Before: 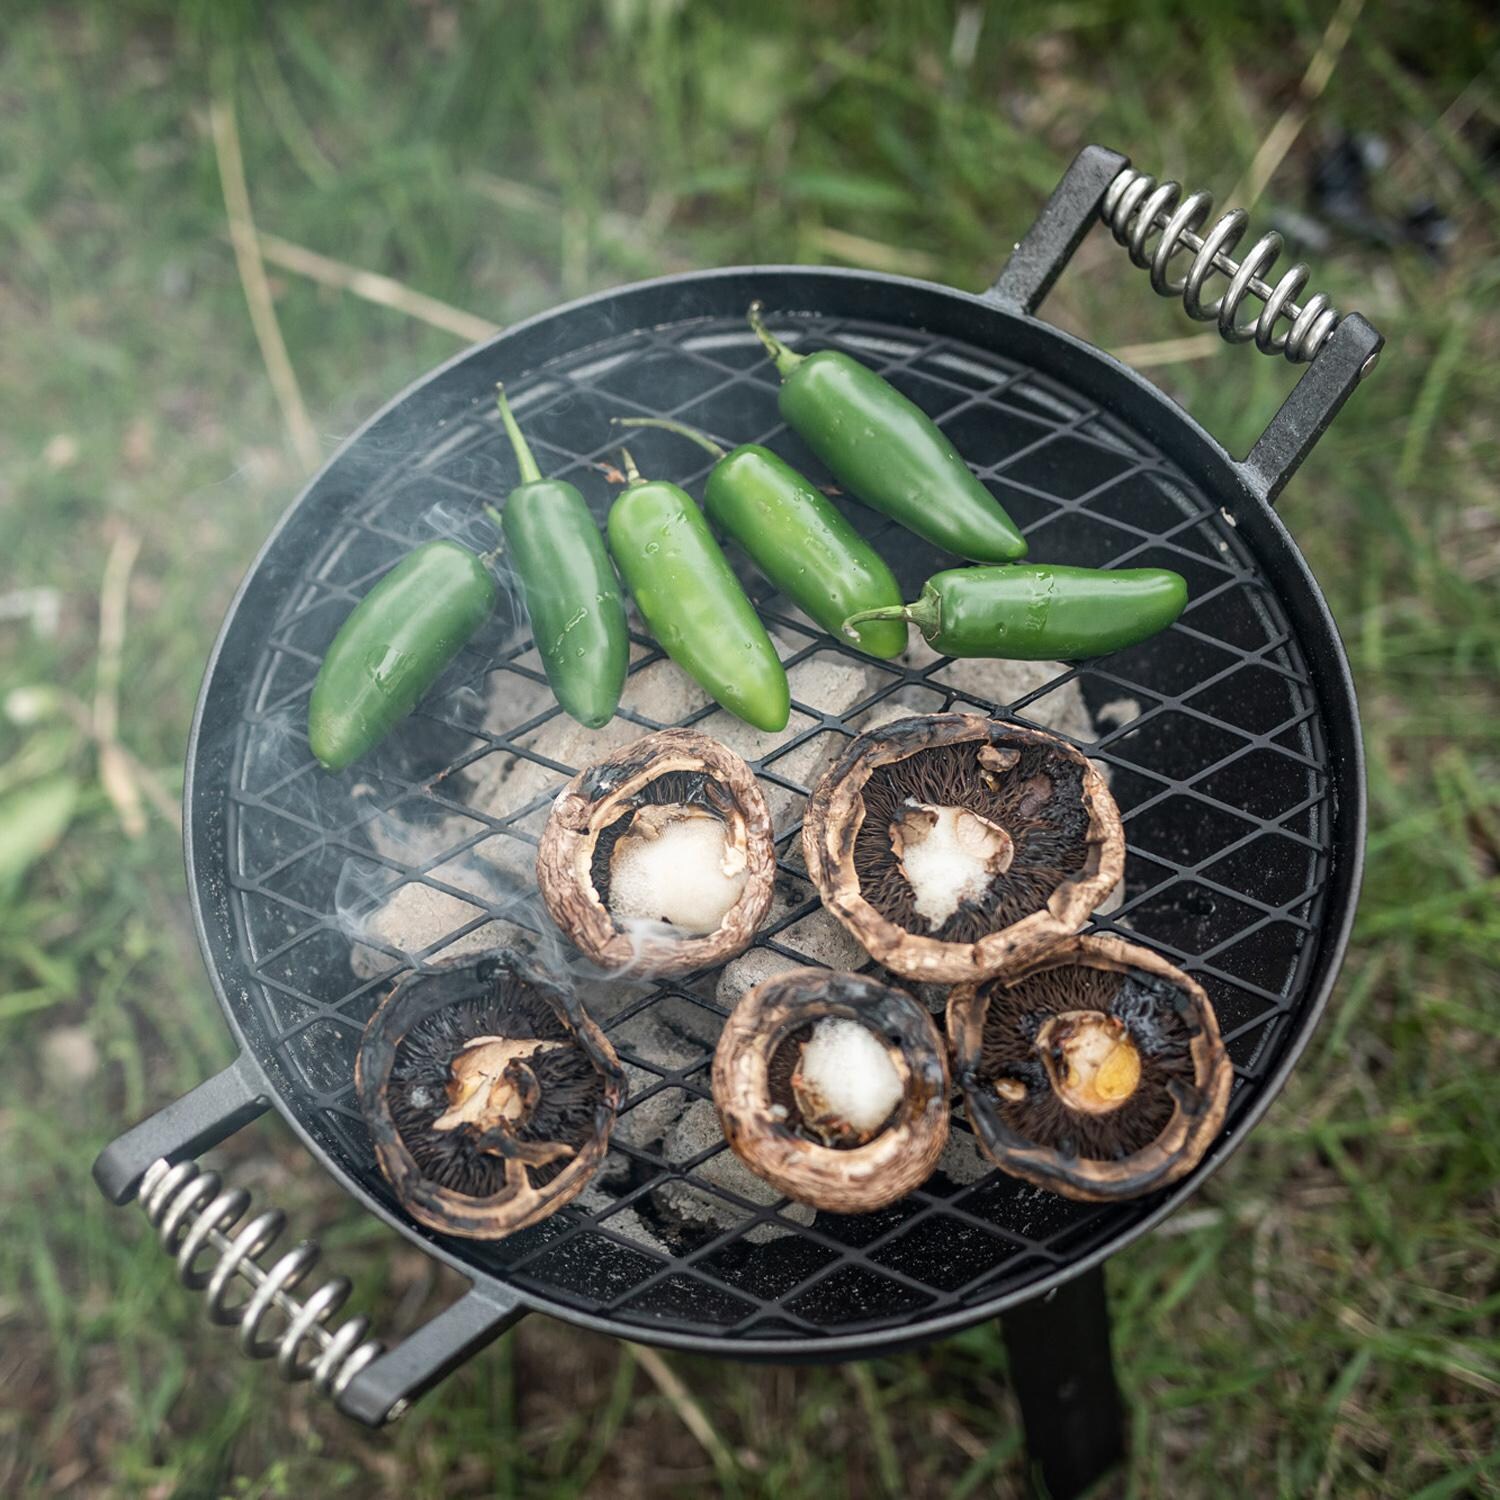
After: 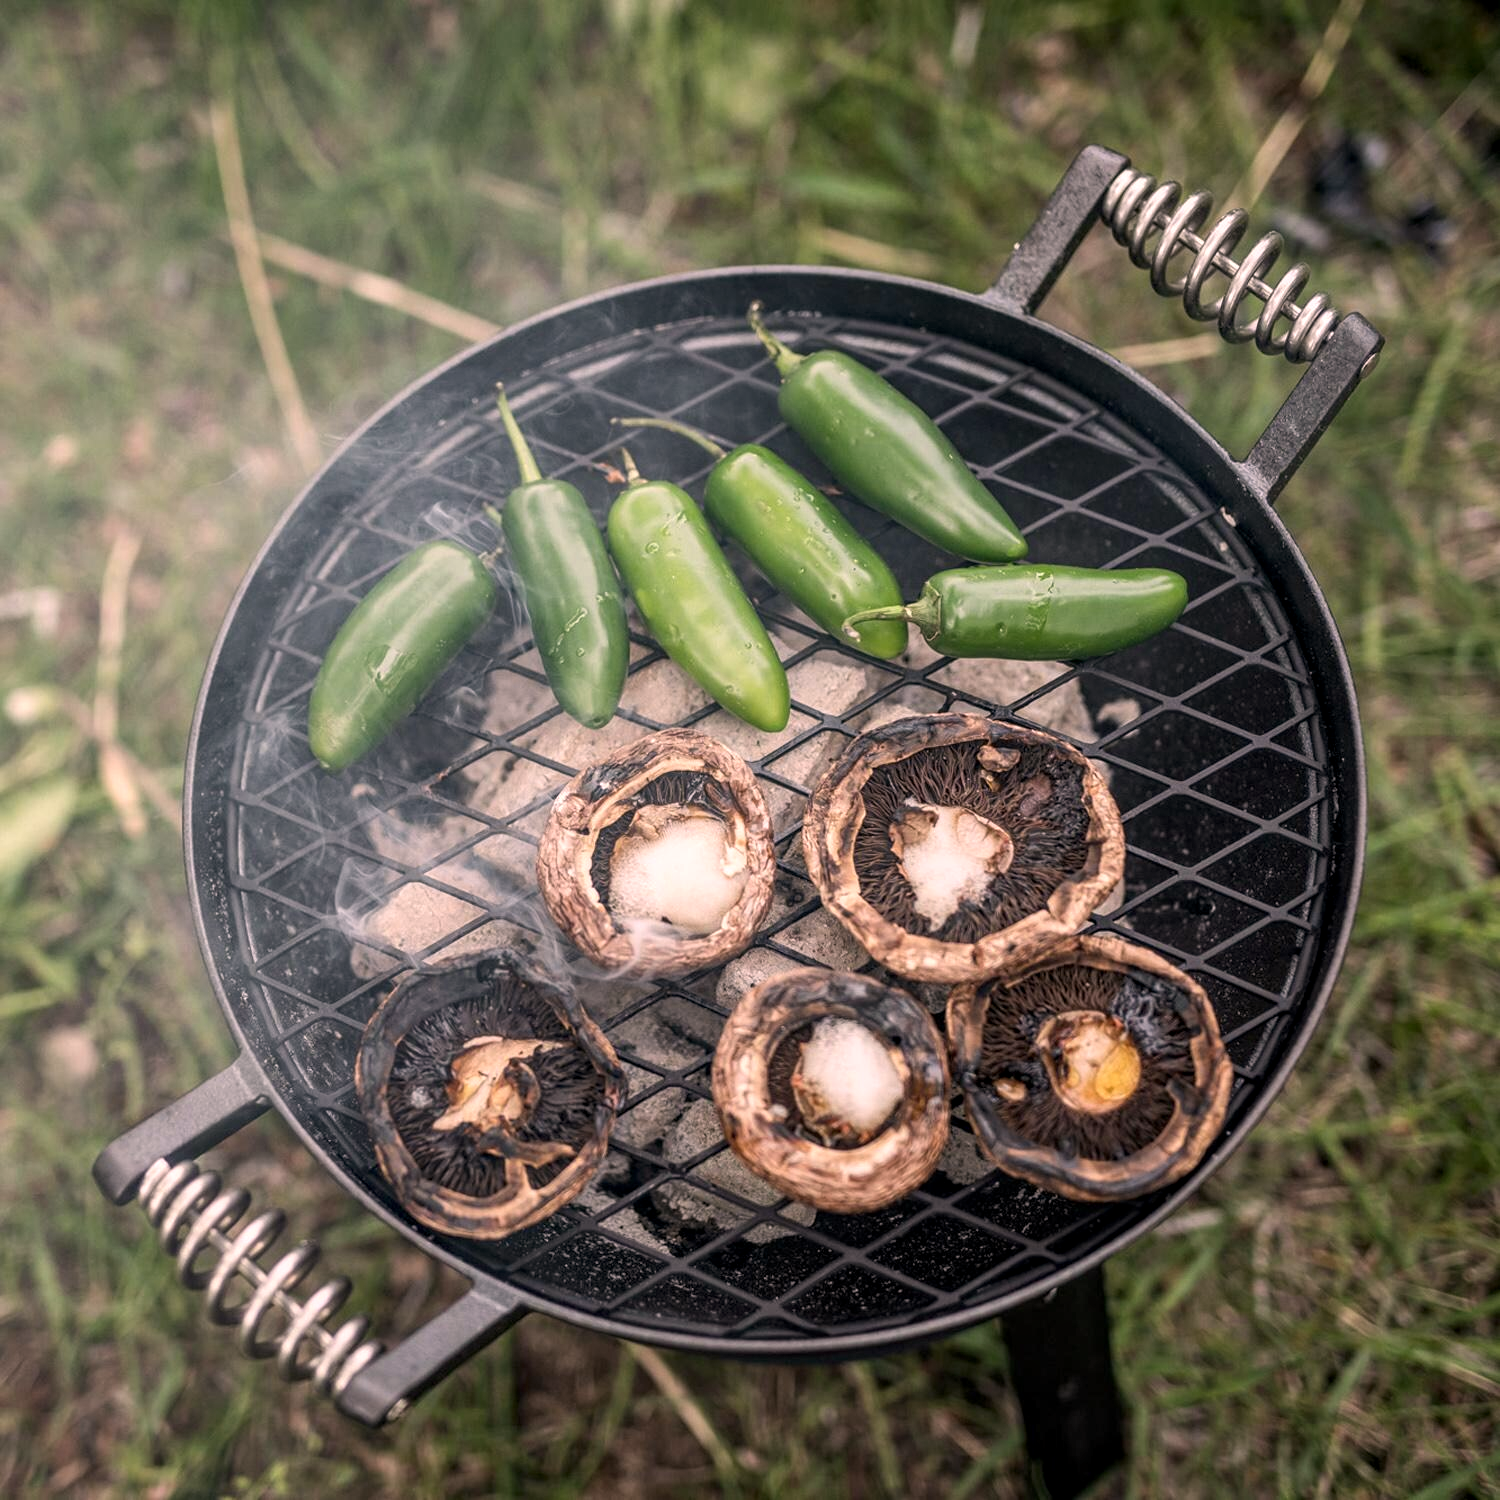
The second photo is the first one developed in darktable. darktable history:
color correction: highlights a* 12.91, highlights b* 5.43
local contrast: on, module defaults
